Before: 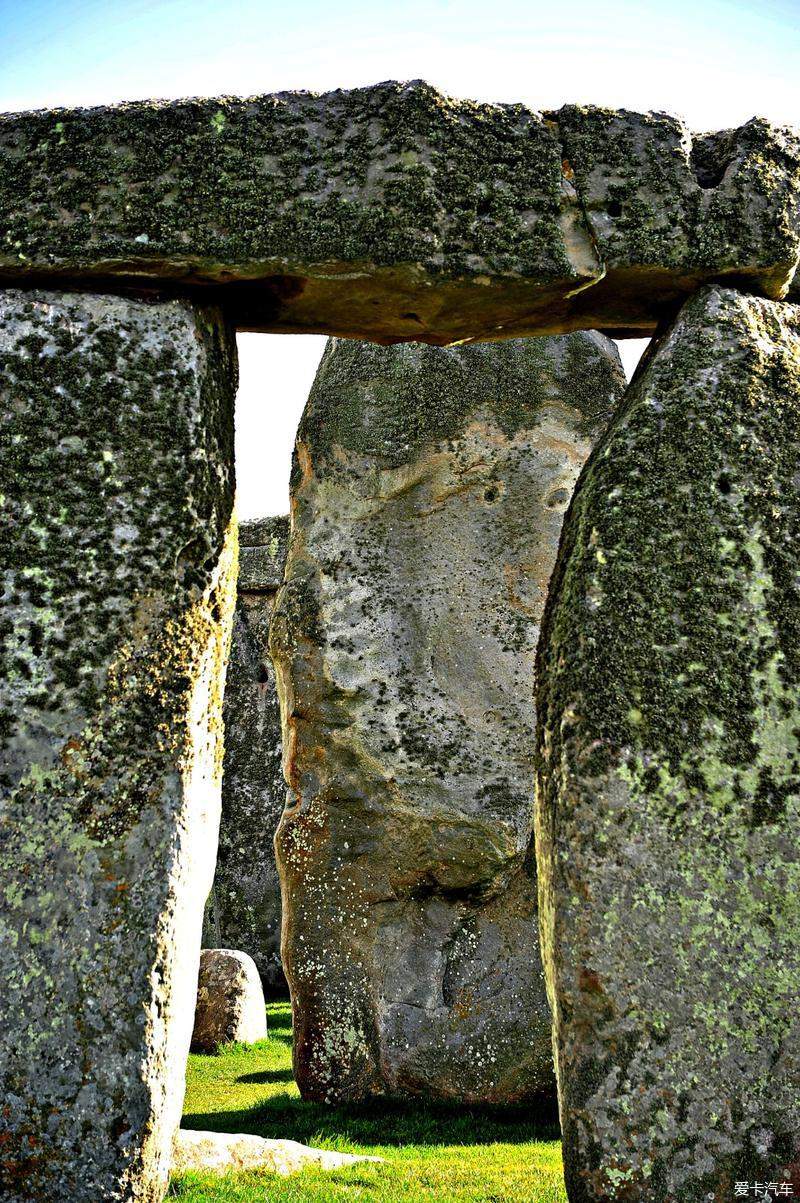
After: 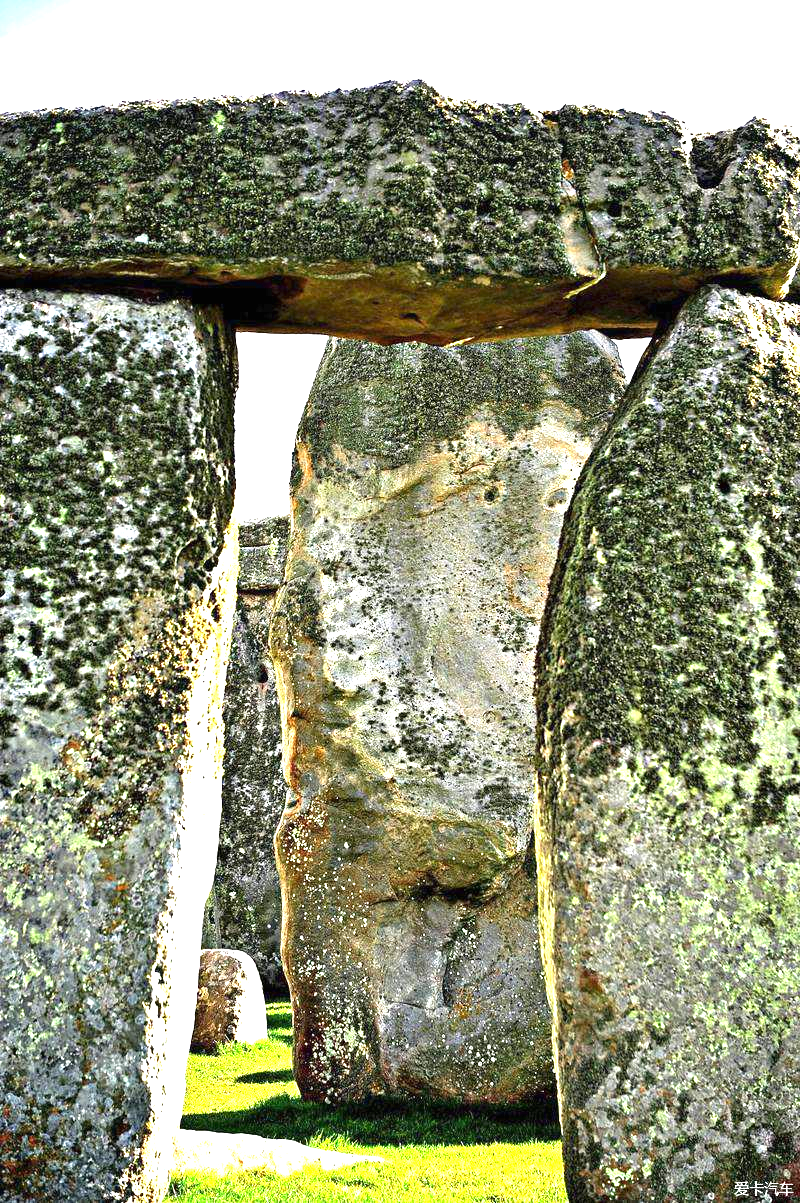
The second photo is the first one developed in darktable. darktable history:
exposure: black level correction 0, exposure 1.463 EV, compensate highlight preservation false
